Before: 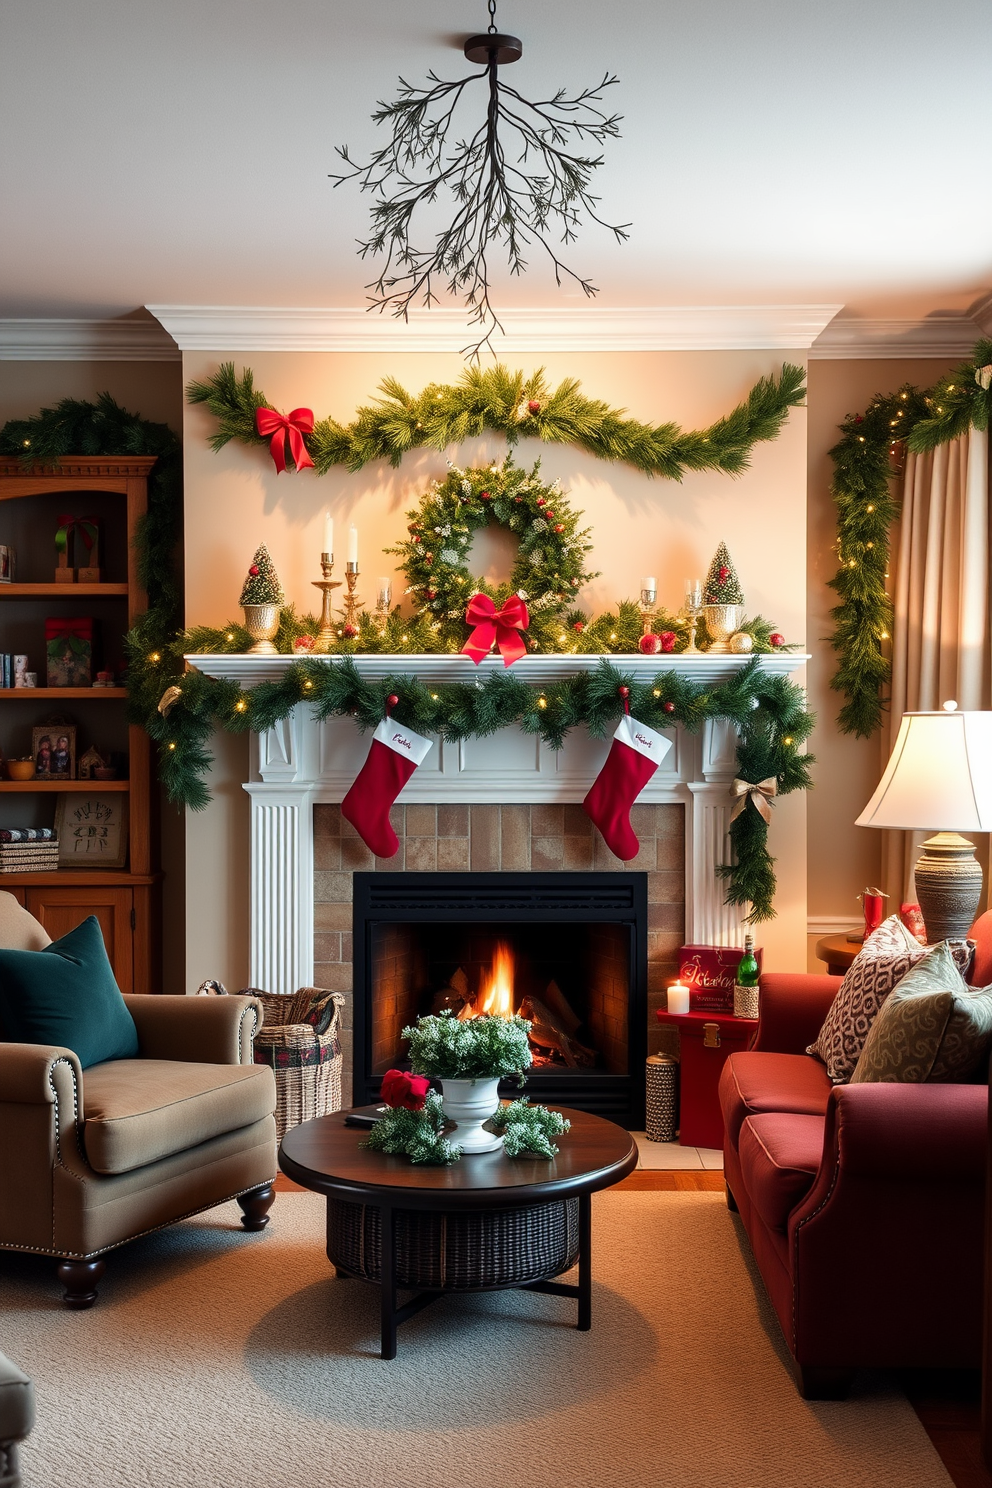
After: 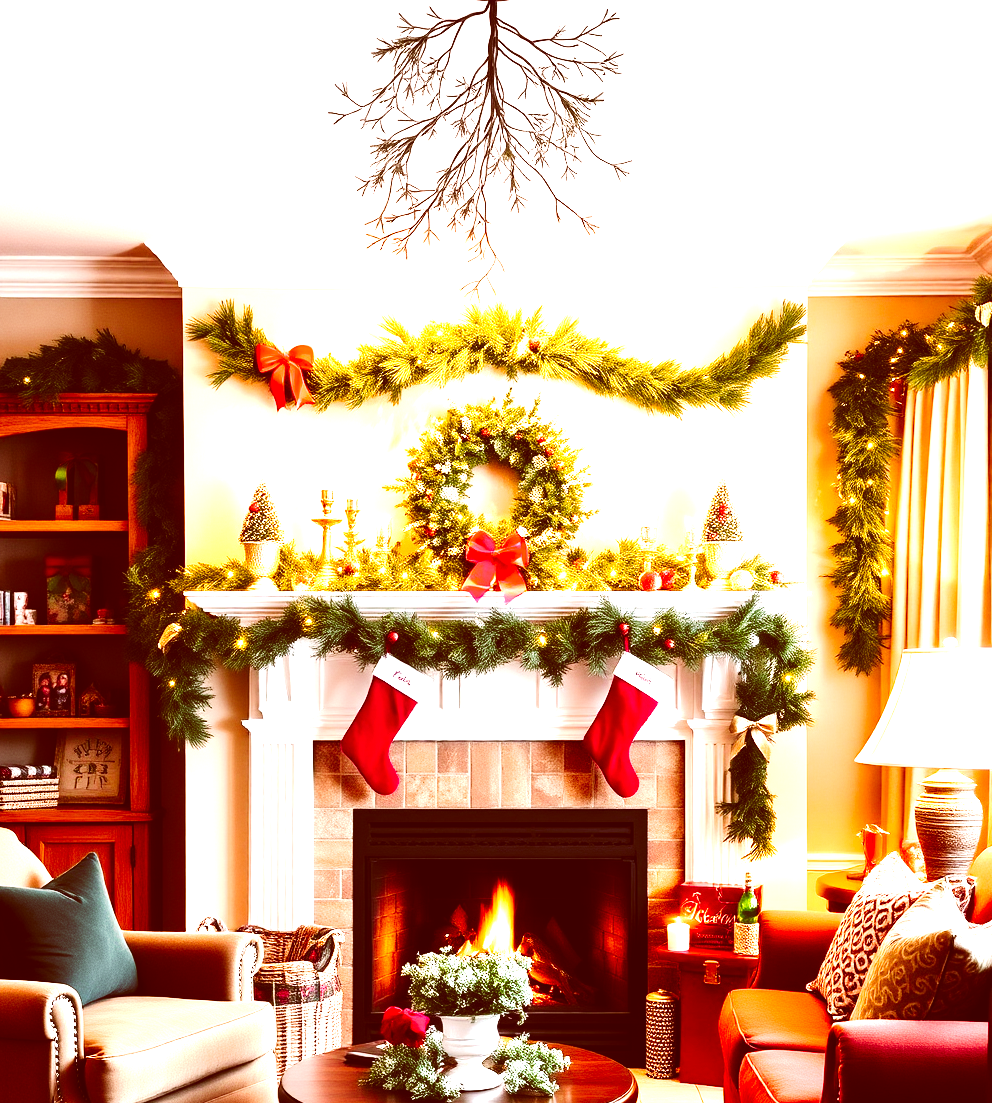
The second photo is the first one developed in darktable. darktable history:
color balance rgb: shadows lift › luminance -9.743%, shadows lift › chroma 0.821%, shadows lift › hue 110.43°, highlights gain › chroma 0.941%, highlights gain › hue 24.79°, perceptual saturation grading › global saturation 30.683%, perceptual brilliance grading › global brilliance -4.275%, perceptual brilliance grading › highlights 24.658%, perceptual brilliance grading › mid-tones 7.164%, perceptual brilliance grading › shadows -4.692%
tone curve: curves: ch0 [(0, 0) (0.003, 0.077) (0.011, 0.079) (0.025, 0.085) (0.044, 0.095) (0.069, 0.109) (0.1, 0.124) (0.136, 0.142) (0.177, 0.169) (0.224, 0.207) (0.277, 0.267) (0.335, 0.347) (0.399, 0.442) (0.468, 0.54) (0.543, 0.635) (0.623, 0.726) (0.709, 0.813) (0.801, 0.882) (0.898, 0.934) (1, 1)], preserve colors none
crop: top 4.249%, bottom 21.595%
color correction: highlights a* 9.14, highlights b* 8.68, shadows a* 39.67, shadows b* 39.55, saturation 0.806
exposure: black level correction 0, exposure 1.462 EV, compensate highlight preservation false
